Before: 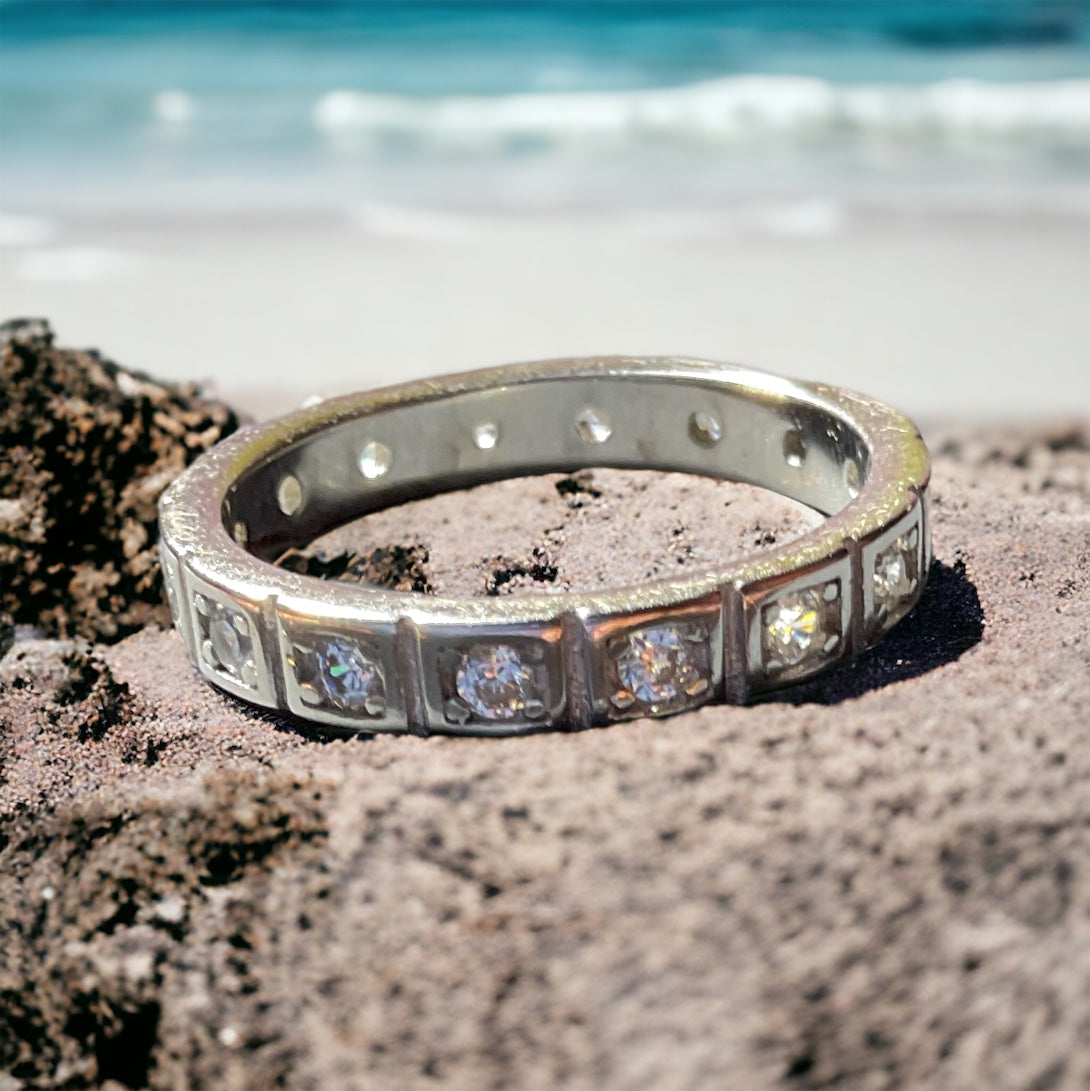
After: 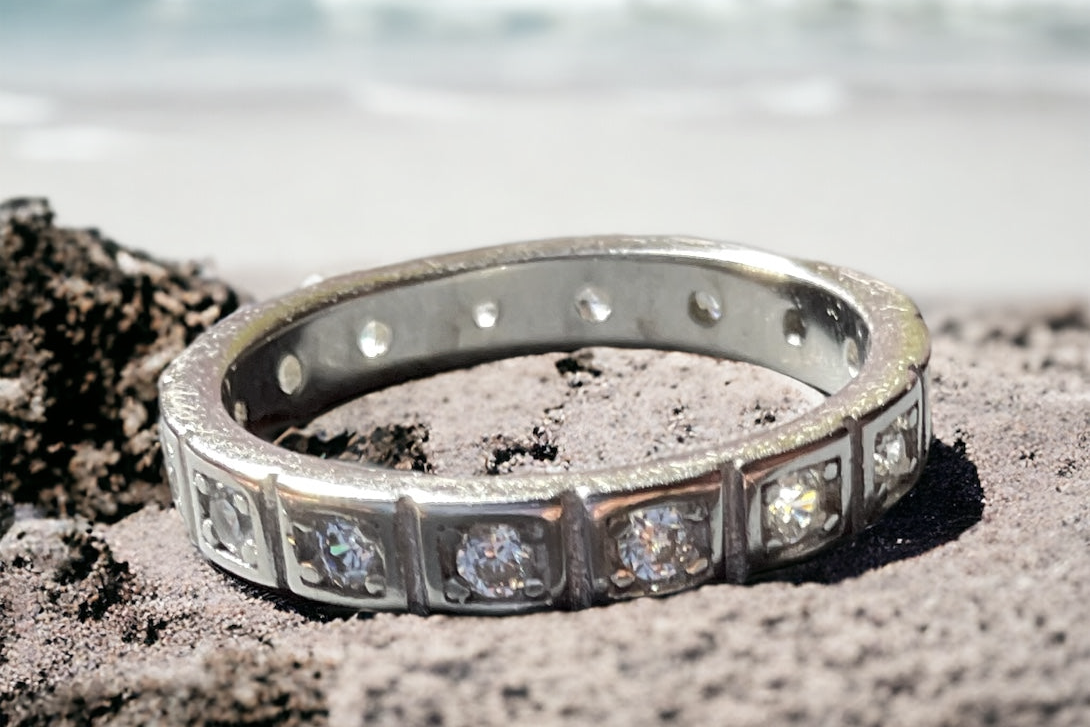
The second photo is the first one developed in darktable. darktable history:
crop: top 11.166%, bottom 22.168%
contrast brightness saturation: contrast 0.1, saturation -0.36
